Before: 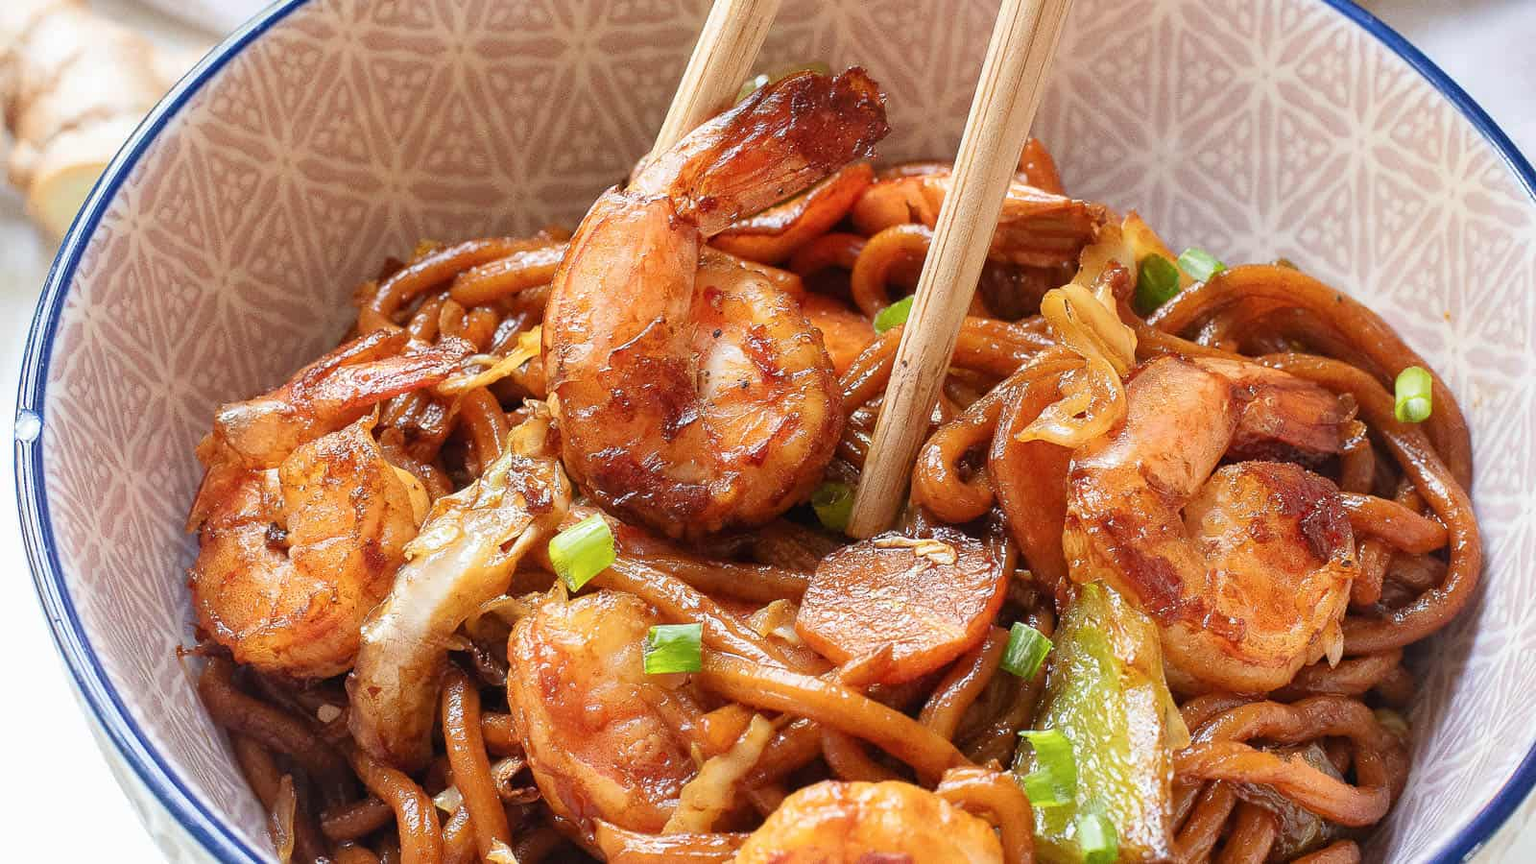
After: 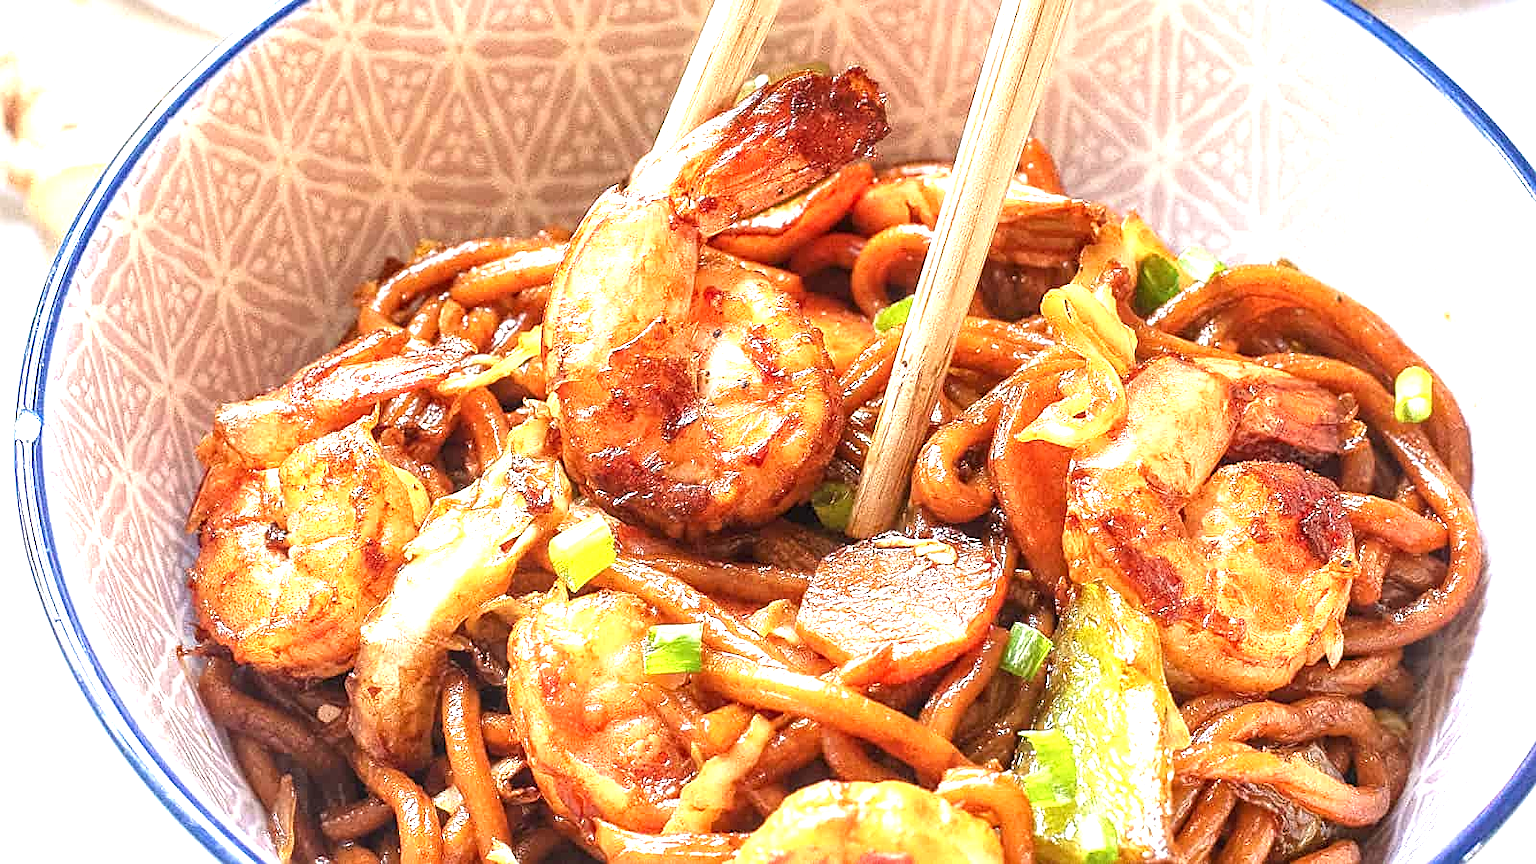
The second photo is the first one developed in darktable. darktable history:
exposure: black level correction 0, exposure 1.2 EV, compensate highlight preservation false
local contrast: on, module defaults
sharpen: on, module defaults
